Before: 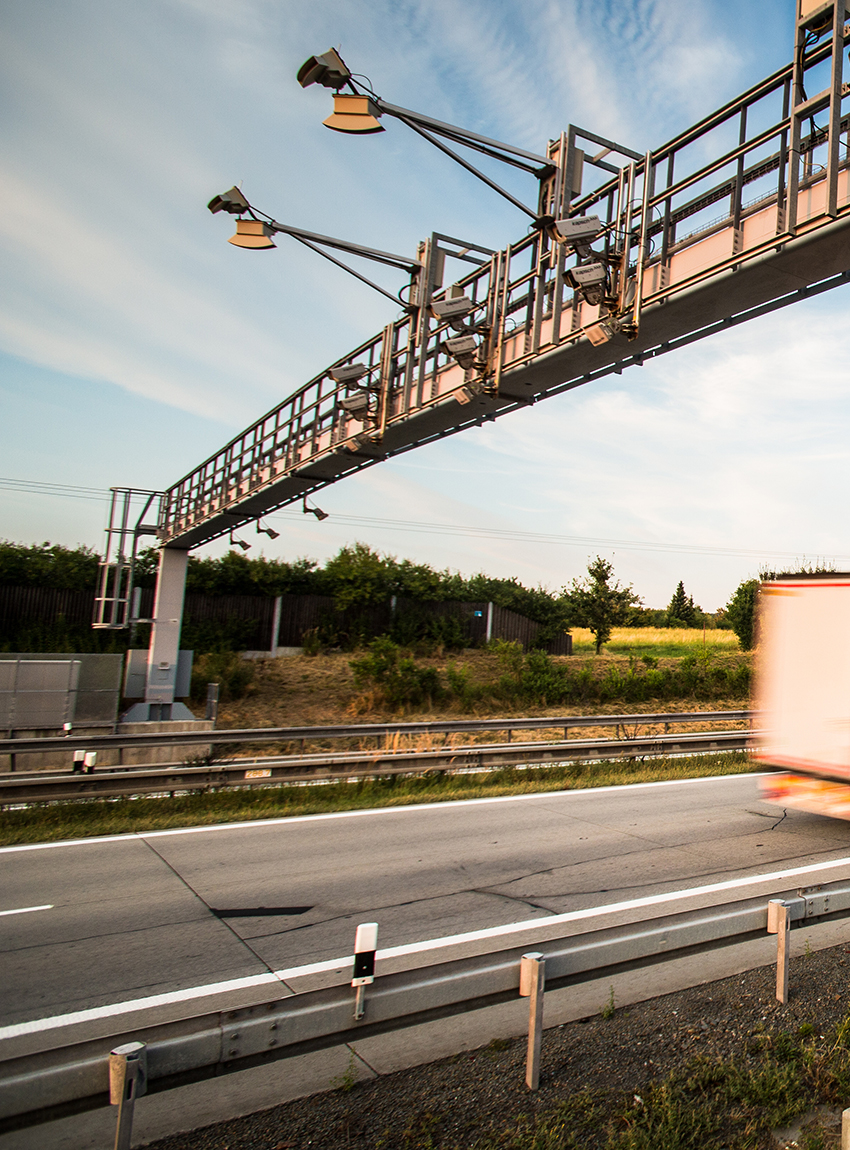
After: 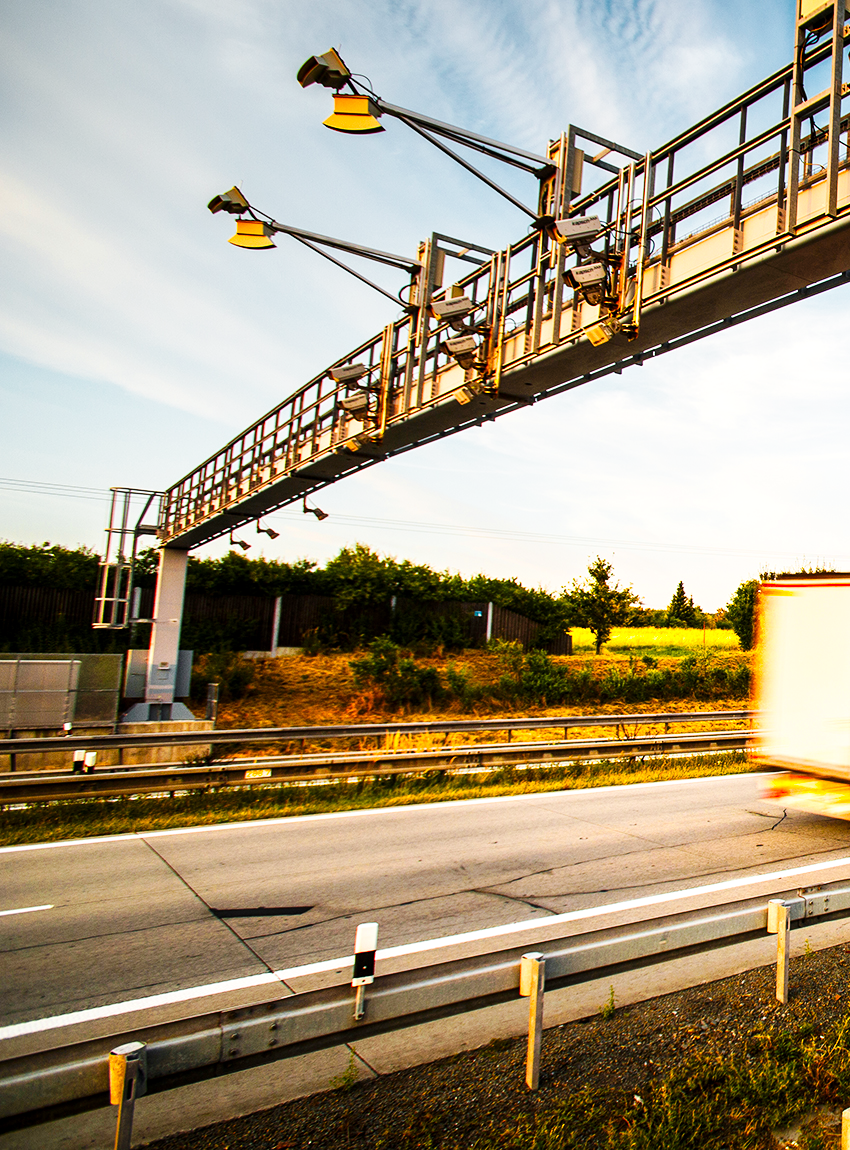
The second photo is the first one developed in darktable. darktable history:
color balance rgb: shadows lift › chroma 0.849%, shadows lift › hue 115.9°, perceptual saturation grading › global saturation 30.464%, global vibrance 2.949%
color zones: curves: ch0 [(0, 0.511) (0.143, 0.531) (0.286, 0.56) (0.429, 0.5) (0.571, 0.5) (0.714, 0.5) (0.857, 0.5) (1, 0.5)]; ch1 [(0, 0.525) (0.143, 0.705) (0.286, 0.715) (0.429, 0.35) (0.571, 0.35) (0.714, 0.35) (0.857, 0.4) (1, 0.4)]; ch2 [(0, 0.572) (0.143, 0.512) (0.286, 0.473) (0.429, 0.45) (0.571, 0.5) (0.714, 0.5) (0.857, 0.518) (1, 0.518)]
base curve: curves: ch0 [(0, 0) (0.032, 0.025) (0.121, 0.166) (0.206, 0.329) (0.605, 0.79) (1, 1)], preserve colors none
local contrast: highlights 106%, shadows 98%, detail 119%, midtone range 0.2
